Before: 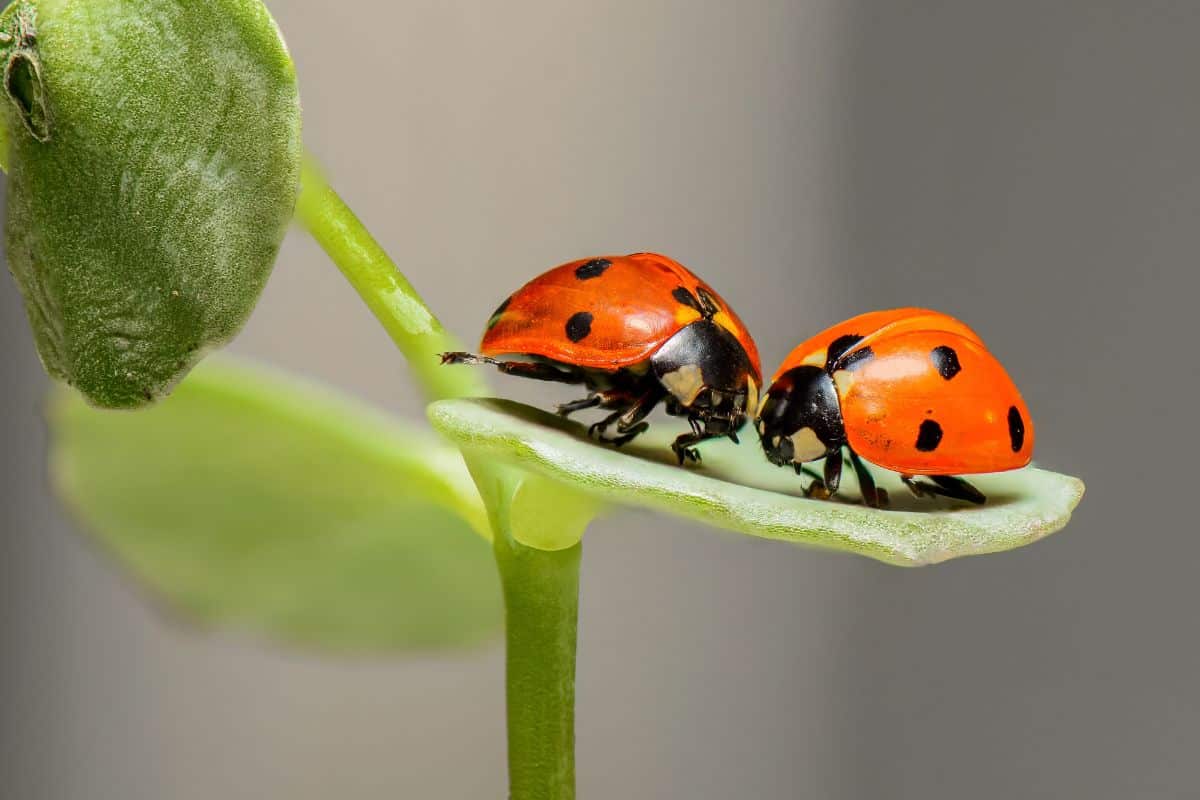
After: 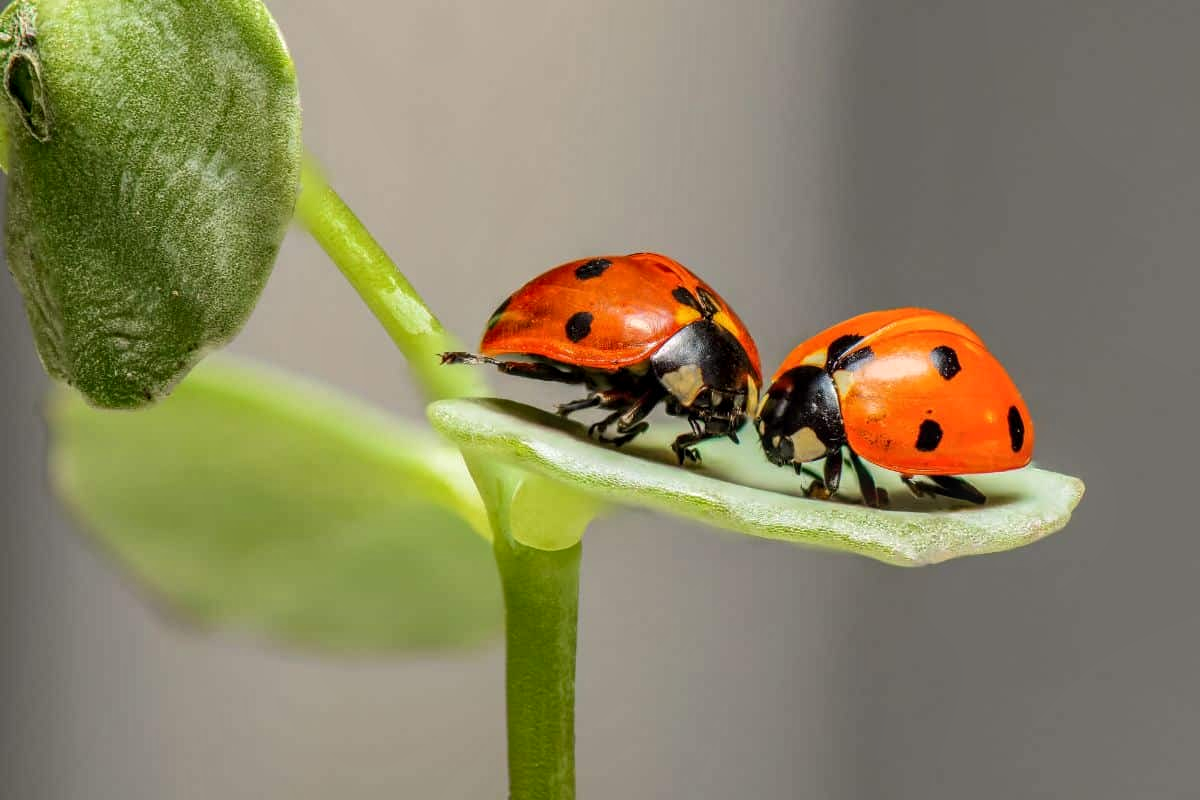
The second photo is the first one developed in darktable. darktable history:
local contrast: on, module defaults
shadows and highlights: shadows 37.27, highlights -28.18, soften with gaussian
